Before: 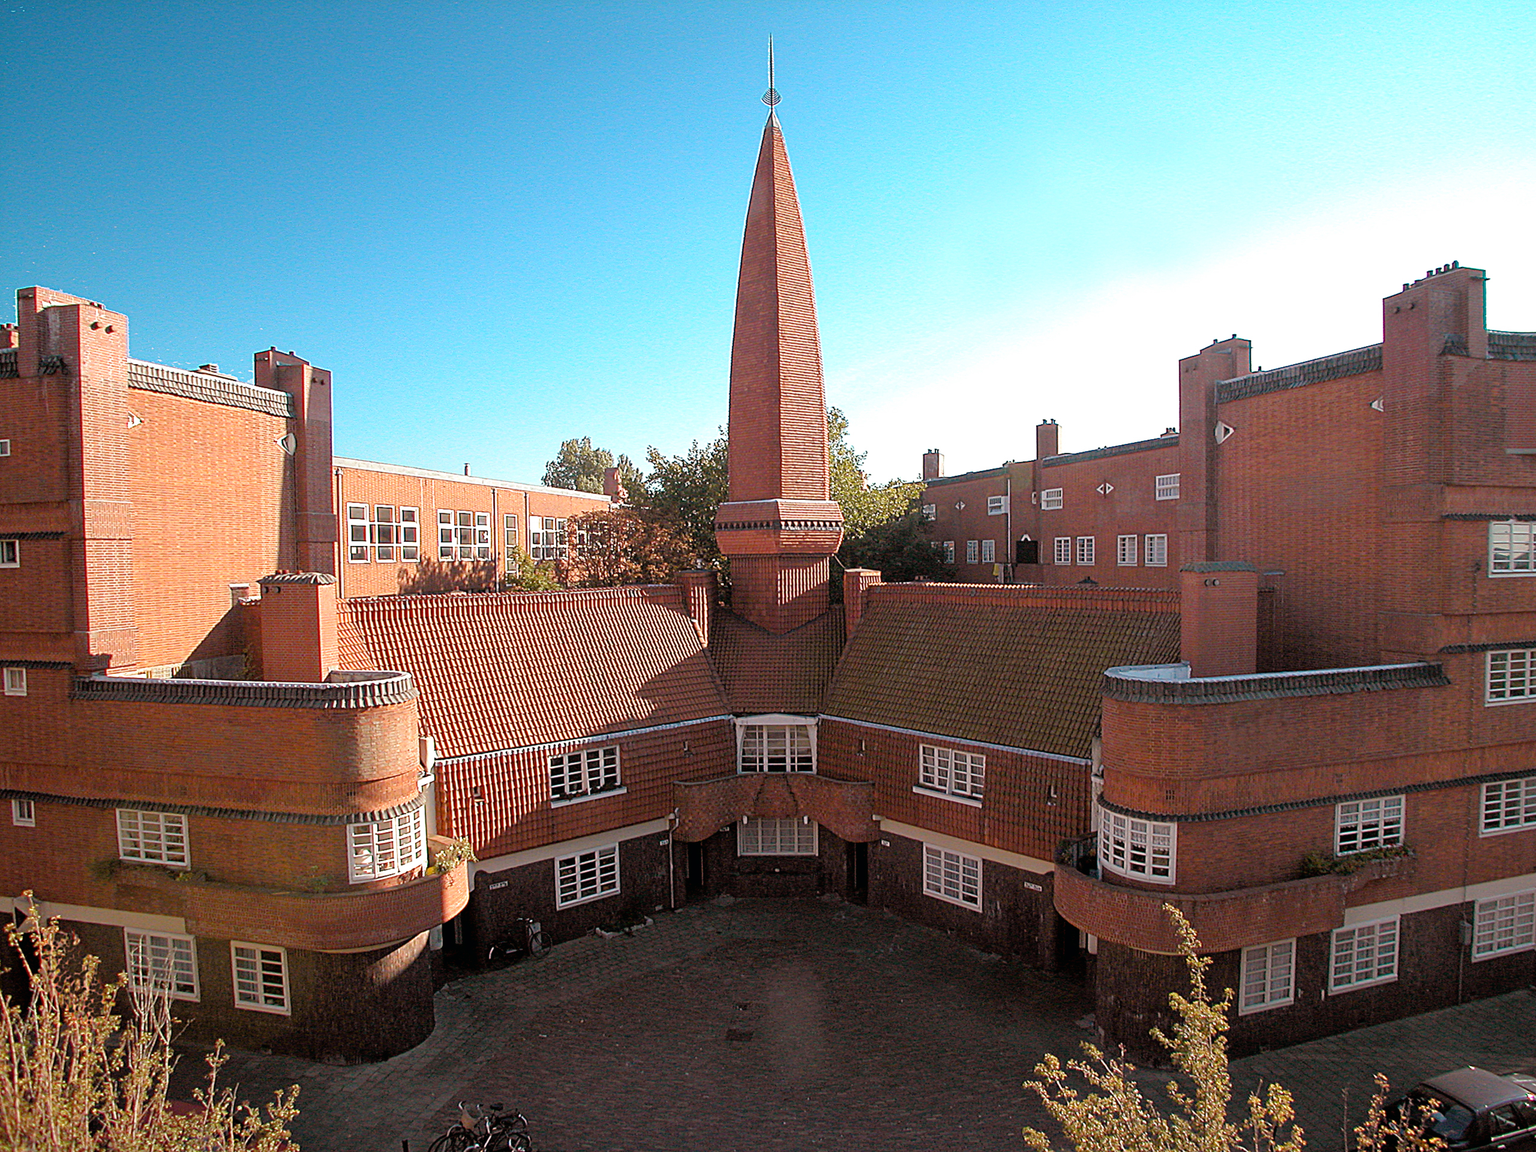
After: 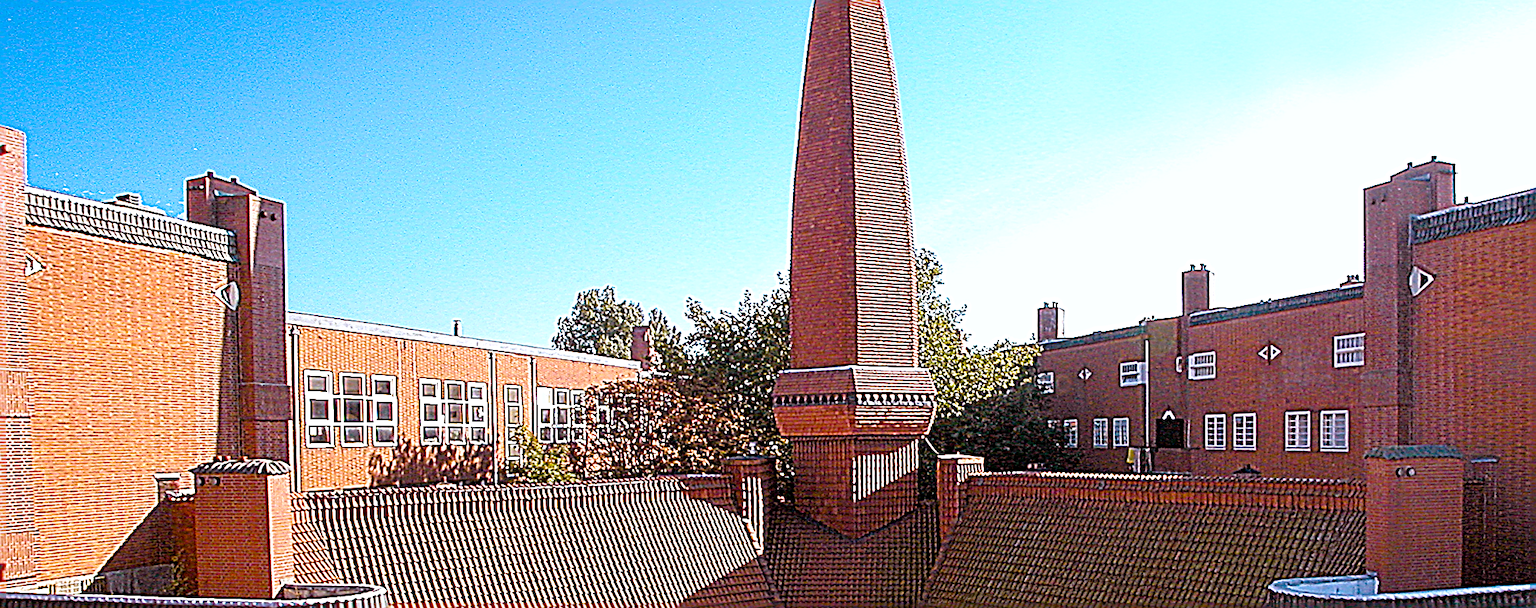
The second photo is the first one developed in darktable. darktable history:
white balance: red 0.967, blue 1.119, emerald 0.756
velvia: strength 32%, mid-tones bias 0.2
crop: left 7.036%, top 18.398%, right 14.379%, bottom 40.043%
sharpen: radius 3.158, amount 1.731
